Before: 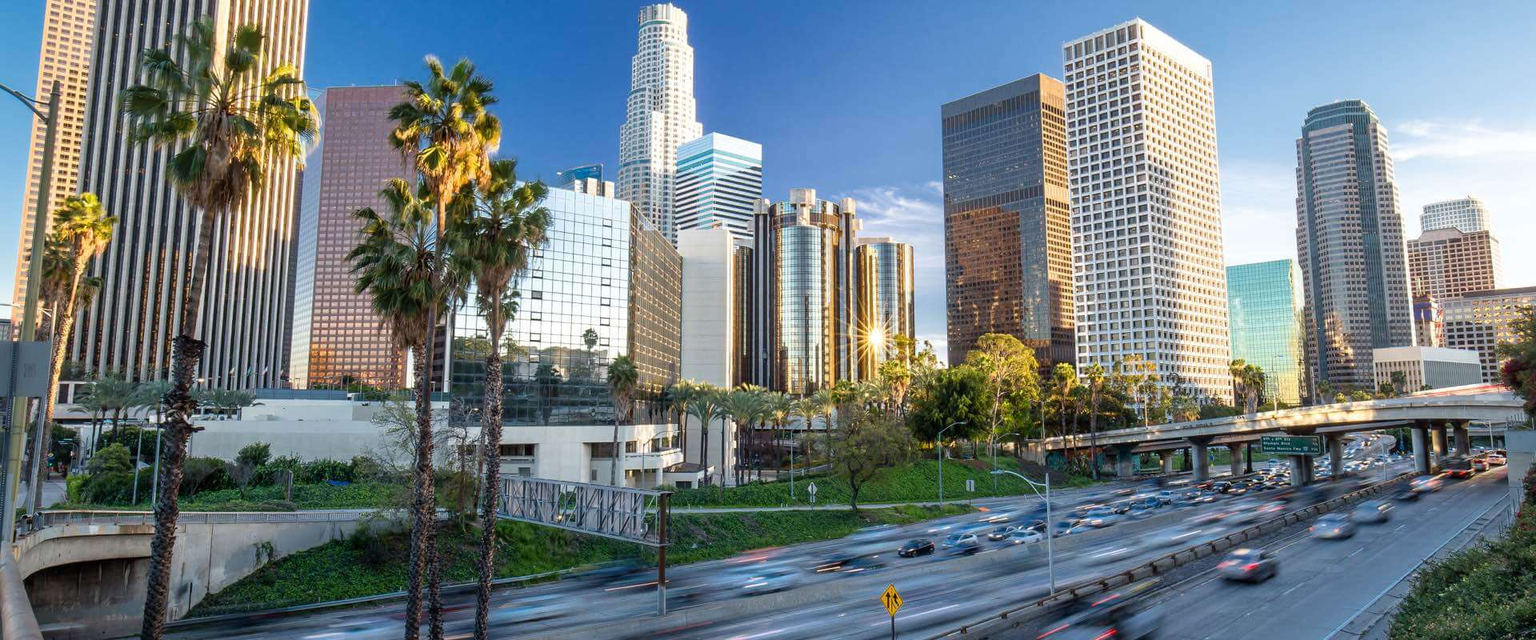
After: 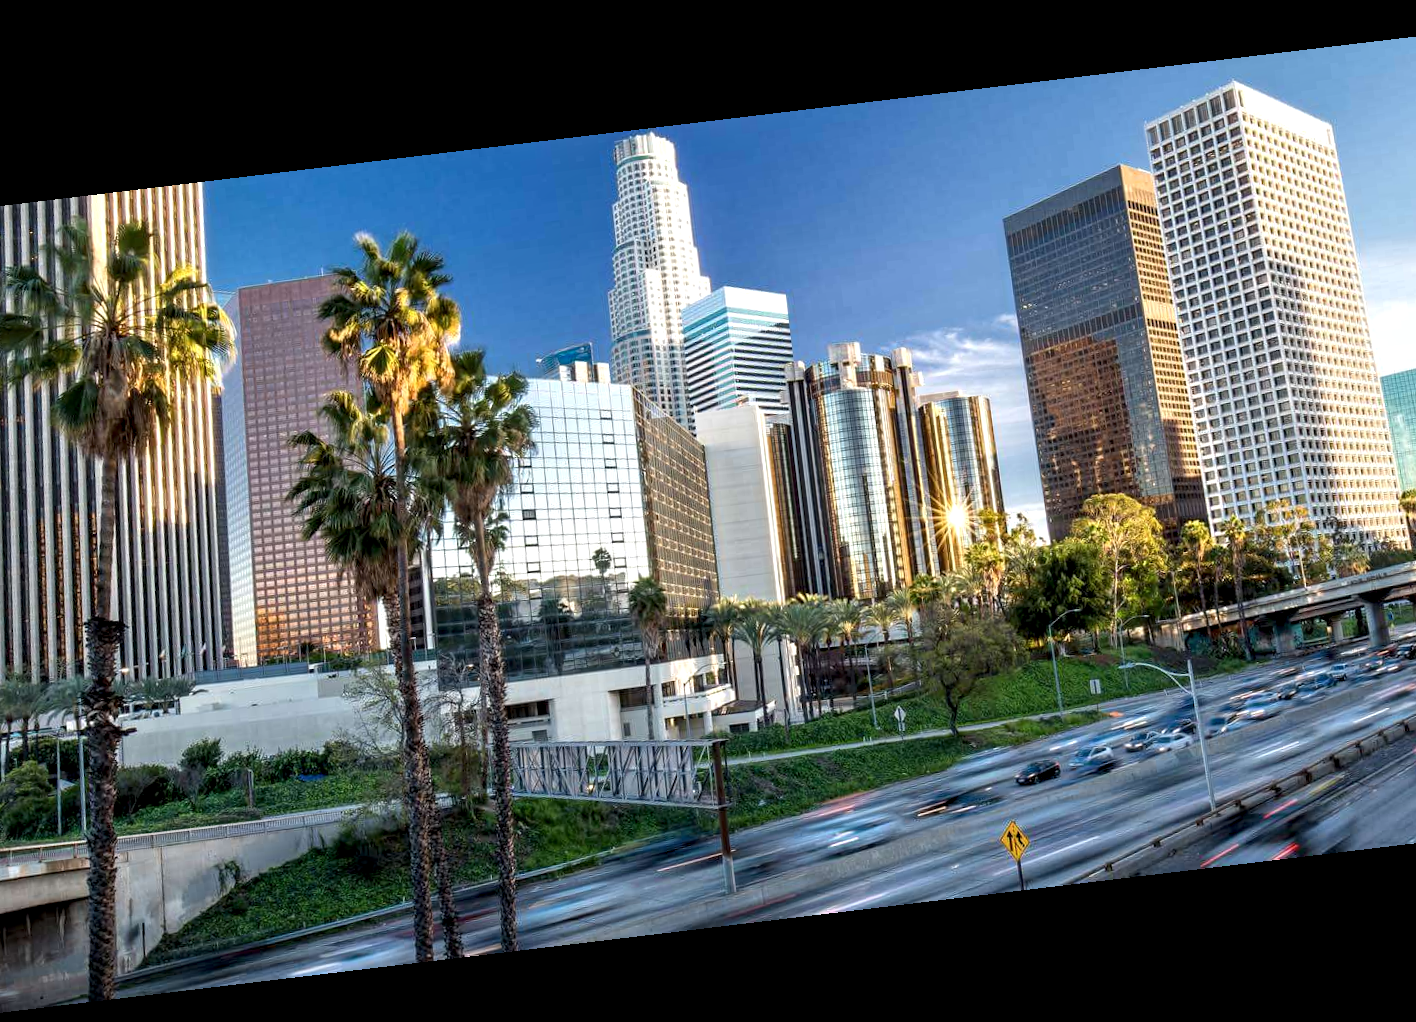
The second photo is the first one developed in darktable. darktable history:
local contrast: highlights 100%, shadows 100%, detail 120%, midtone range 0.2
levels: mode automatic, black 0.023%, white 99.97%, levels [0.062, 0.494, 0.925]
crop and rotate: left 9.061%, right 20.142%
rotate and perspective: rotation -6.83°, automatic cropping off
contrast equalizer: y [[0.535, 0.543, 0.548, 0.548, 0.542, 0.532], [0.5 ×6], [0.5 ×6], [0 ×6], [0 ×6]]
